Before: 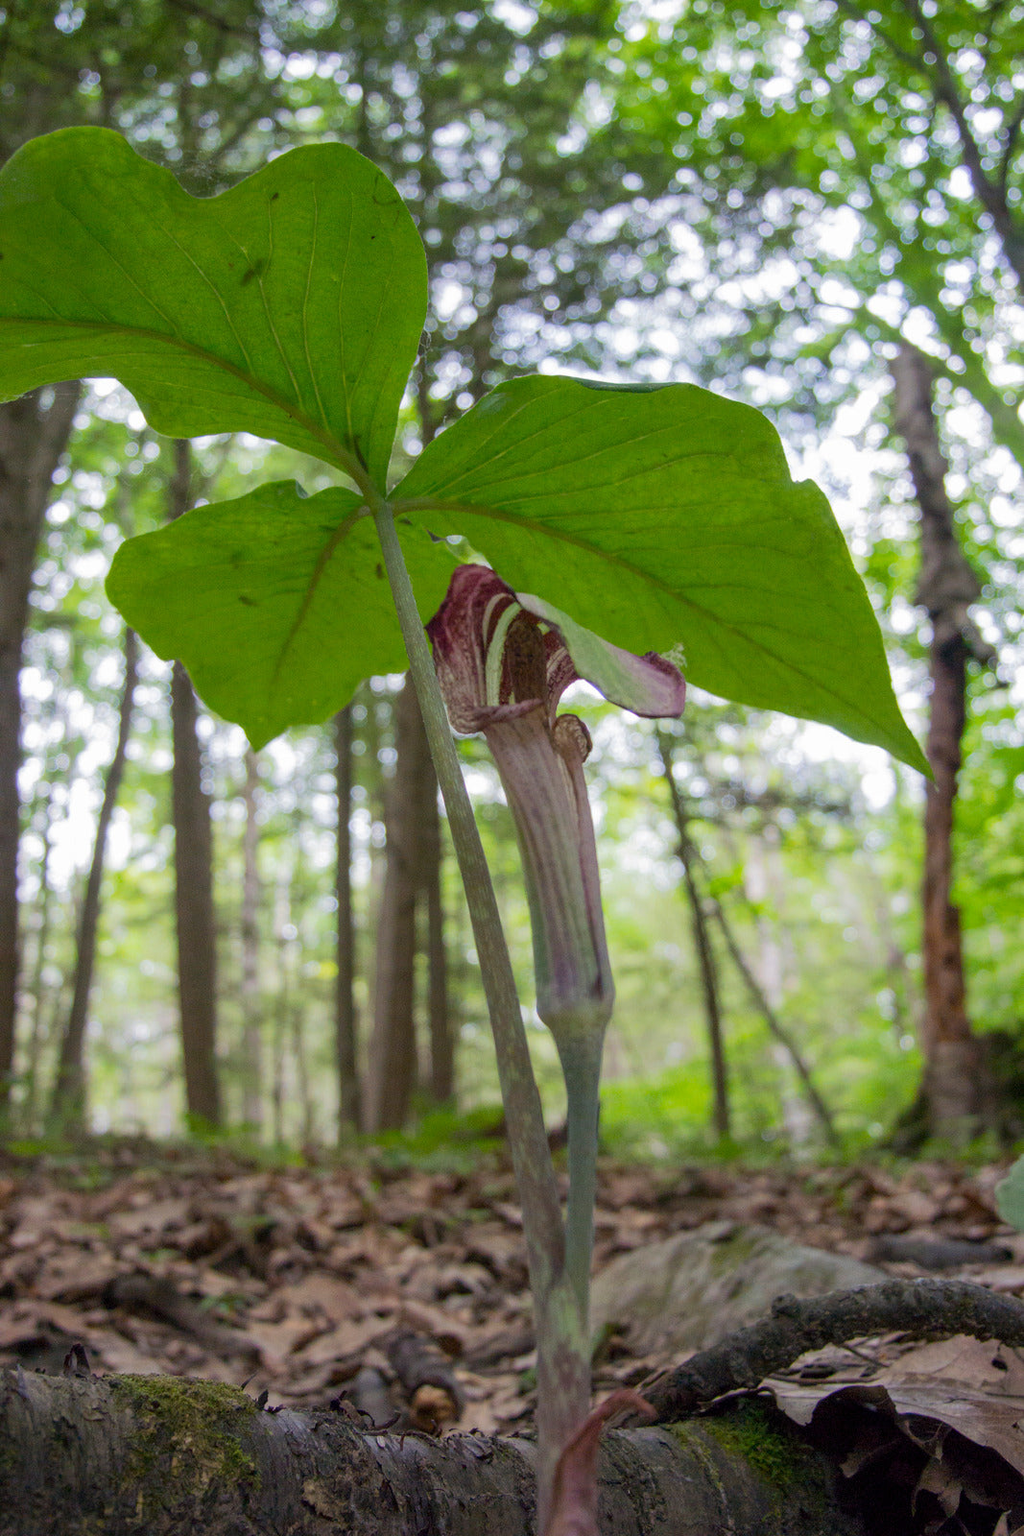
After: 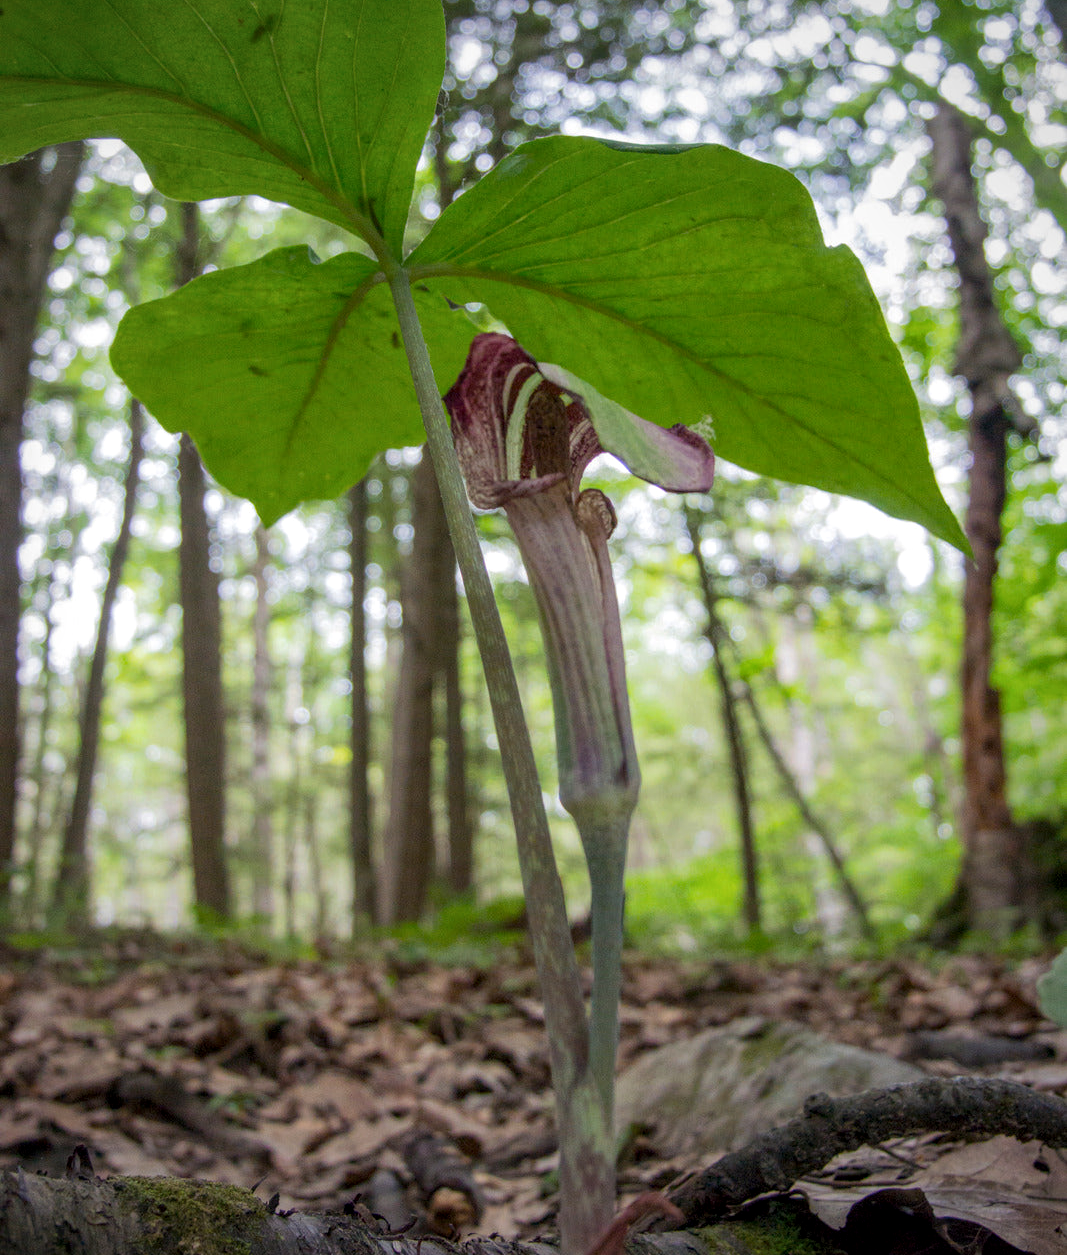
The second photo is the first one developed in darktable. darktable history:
crop and rotate: top 15.962%, bottom 5.55%
local contrast: on, module defaults
vignetting: fall-off start 67.18%, brightness -0.3, saturation -0.052, width/height ratio 1.012
